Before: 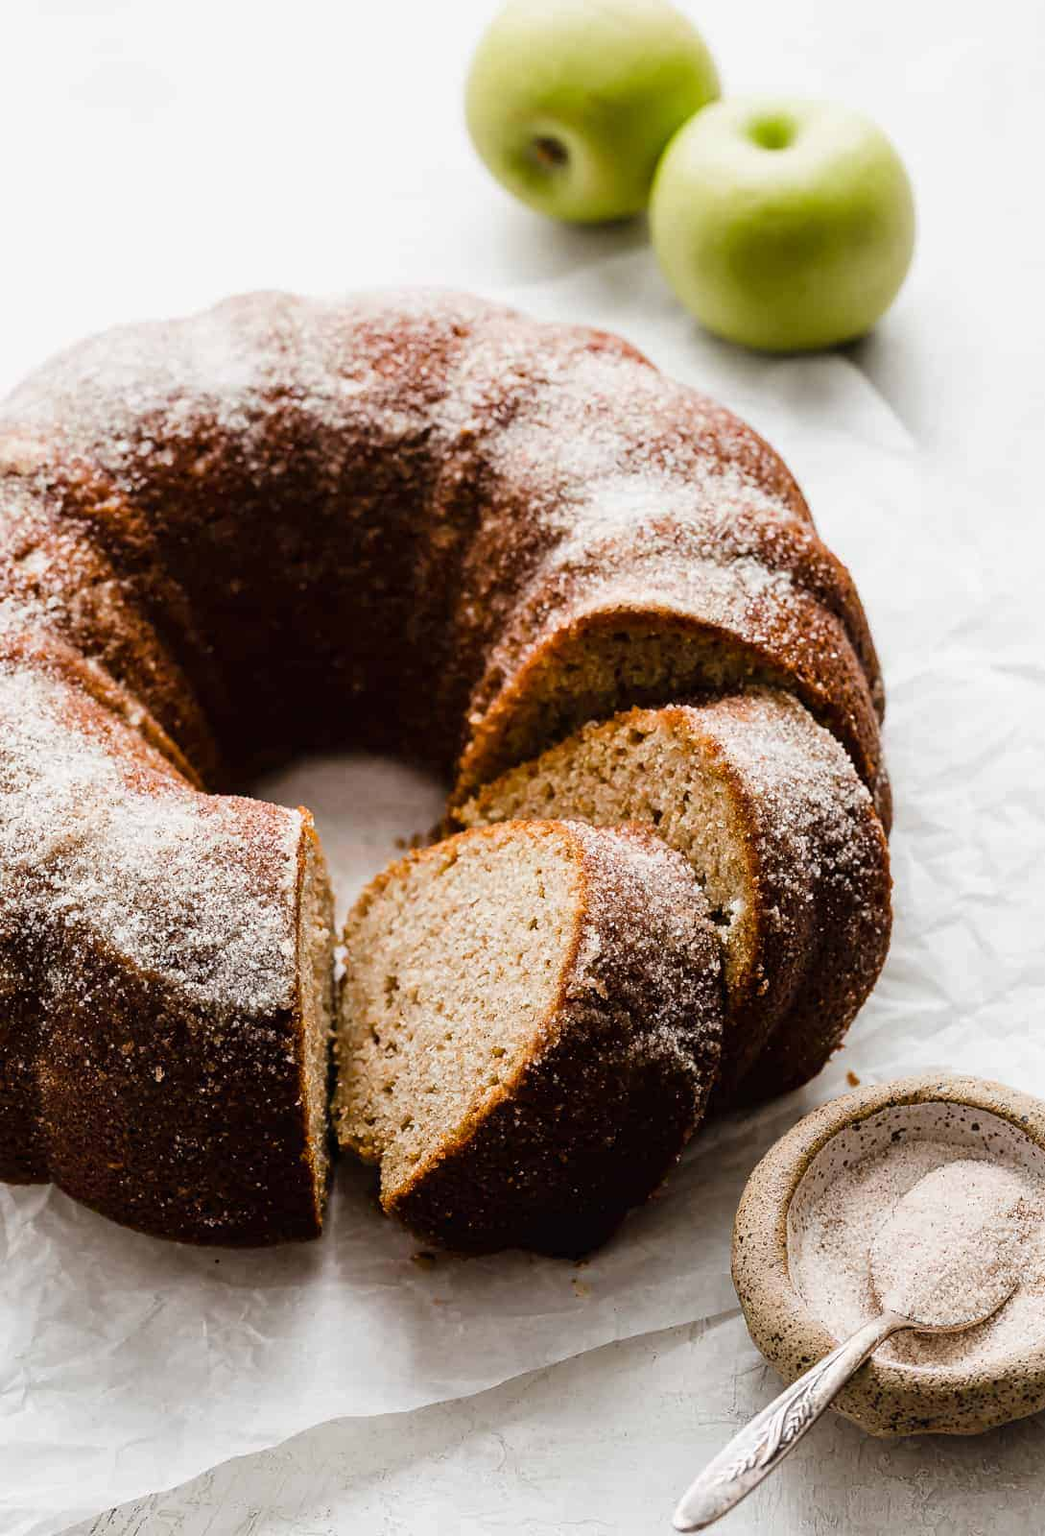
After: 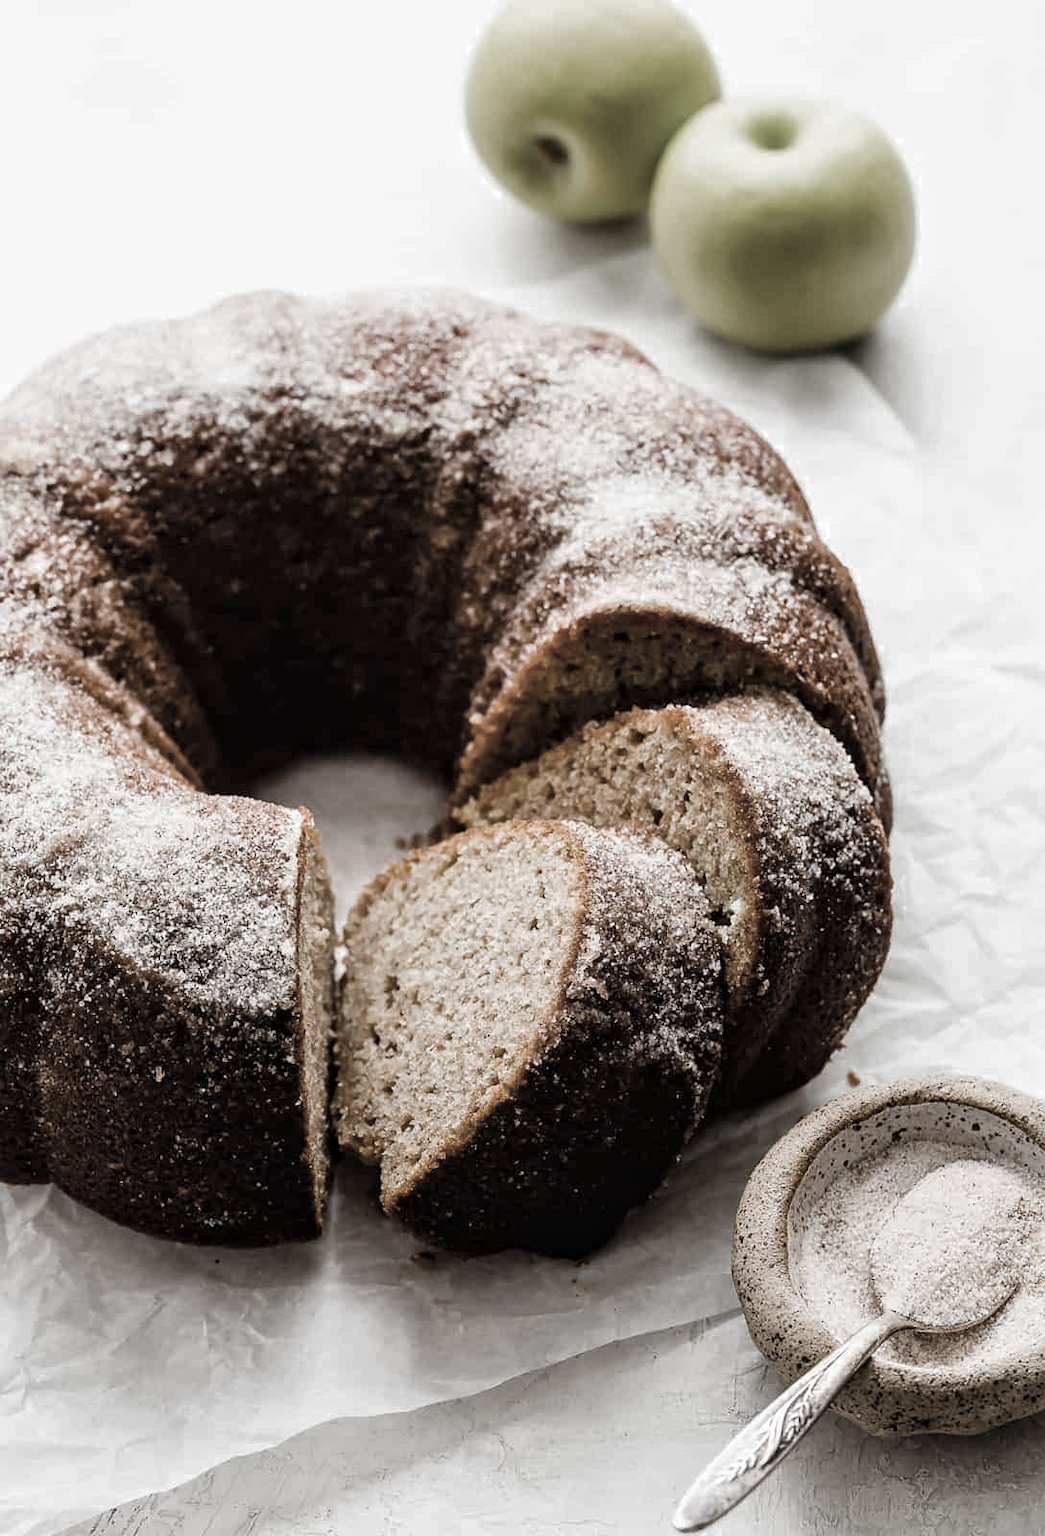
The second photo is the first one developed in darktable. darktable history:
local contrast: mode bilateral grid, contrast 28, coarseness 16, detail 115%, midtone range 0.2
color zones: curves: ch0 [(0, 0.613) (0.01, 0.613) (0.245, 0.448) (0.498, 0.529) (0.642, 0.665) (0.879, 0.777) (0.99, 0.613)]; ch1 [(0, 0.035) (0.121, 0.189) (0.259, 0.197) (0.415, 0.061) (0.589, 0.022) (0.732, 0.022) (0.857, 0.026) (0.991, 0.053)]
